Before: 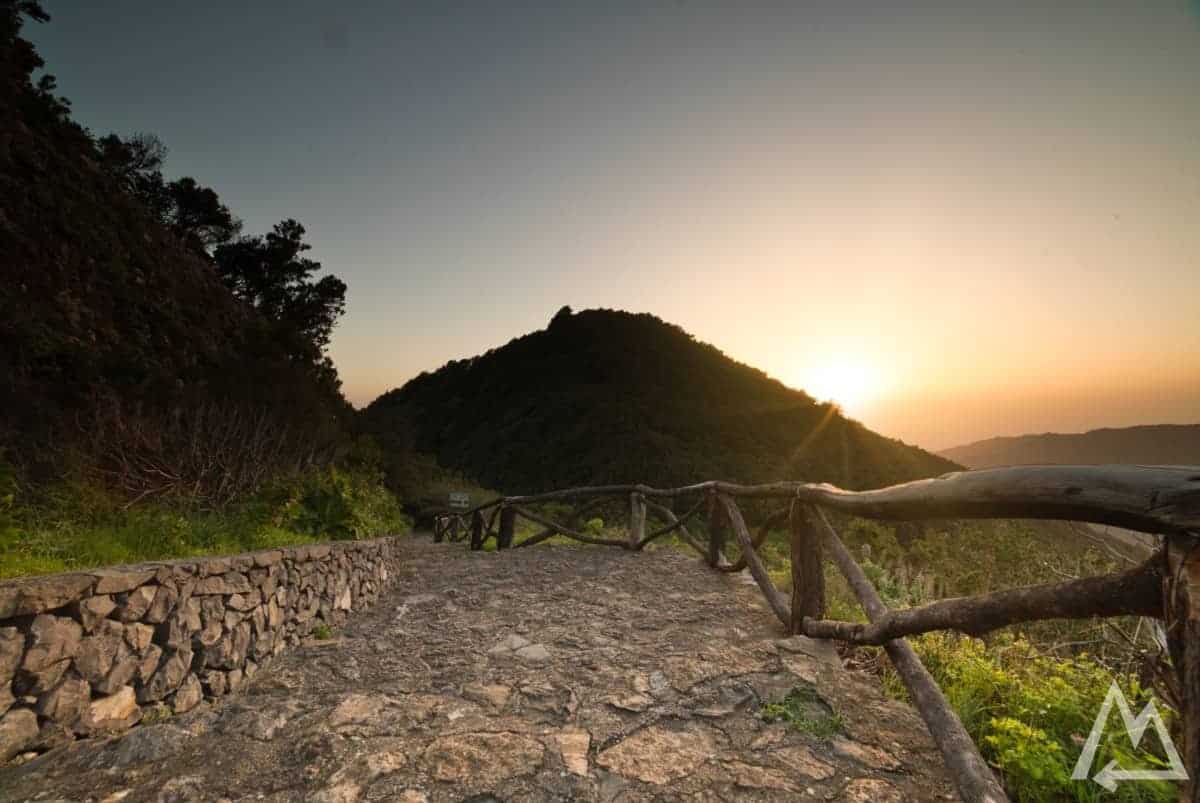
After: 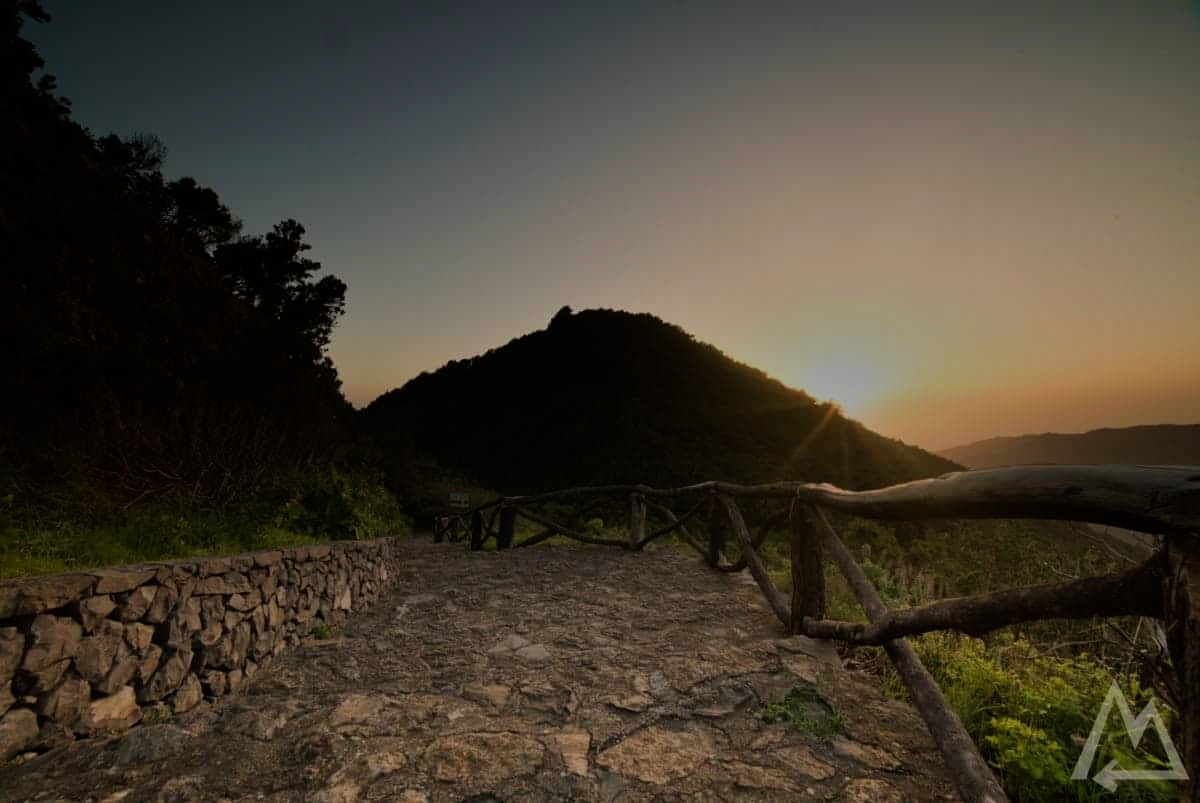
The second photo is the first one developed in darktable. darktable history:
tone equalizer: -7 EV 0.15 EV, -6 EV 0.6 EV, -5 EV 1.15 EV, -4 EV 1.33 EV, -3 EV 1.15 EV, -2 EV 0.6 EV, -1 EV 0.15 EV, mask exposure compensation -0.5 EV
exposure: exposure -2.446 EV, compensate highlight preservation false
velvia: on, module defaults
